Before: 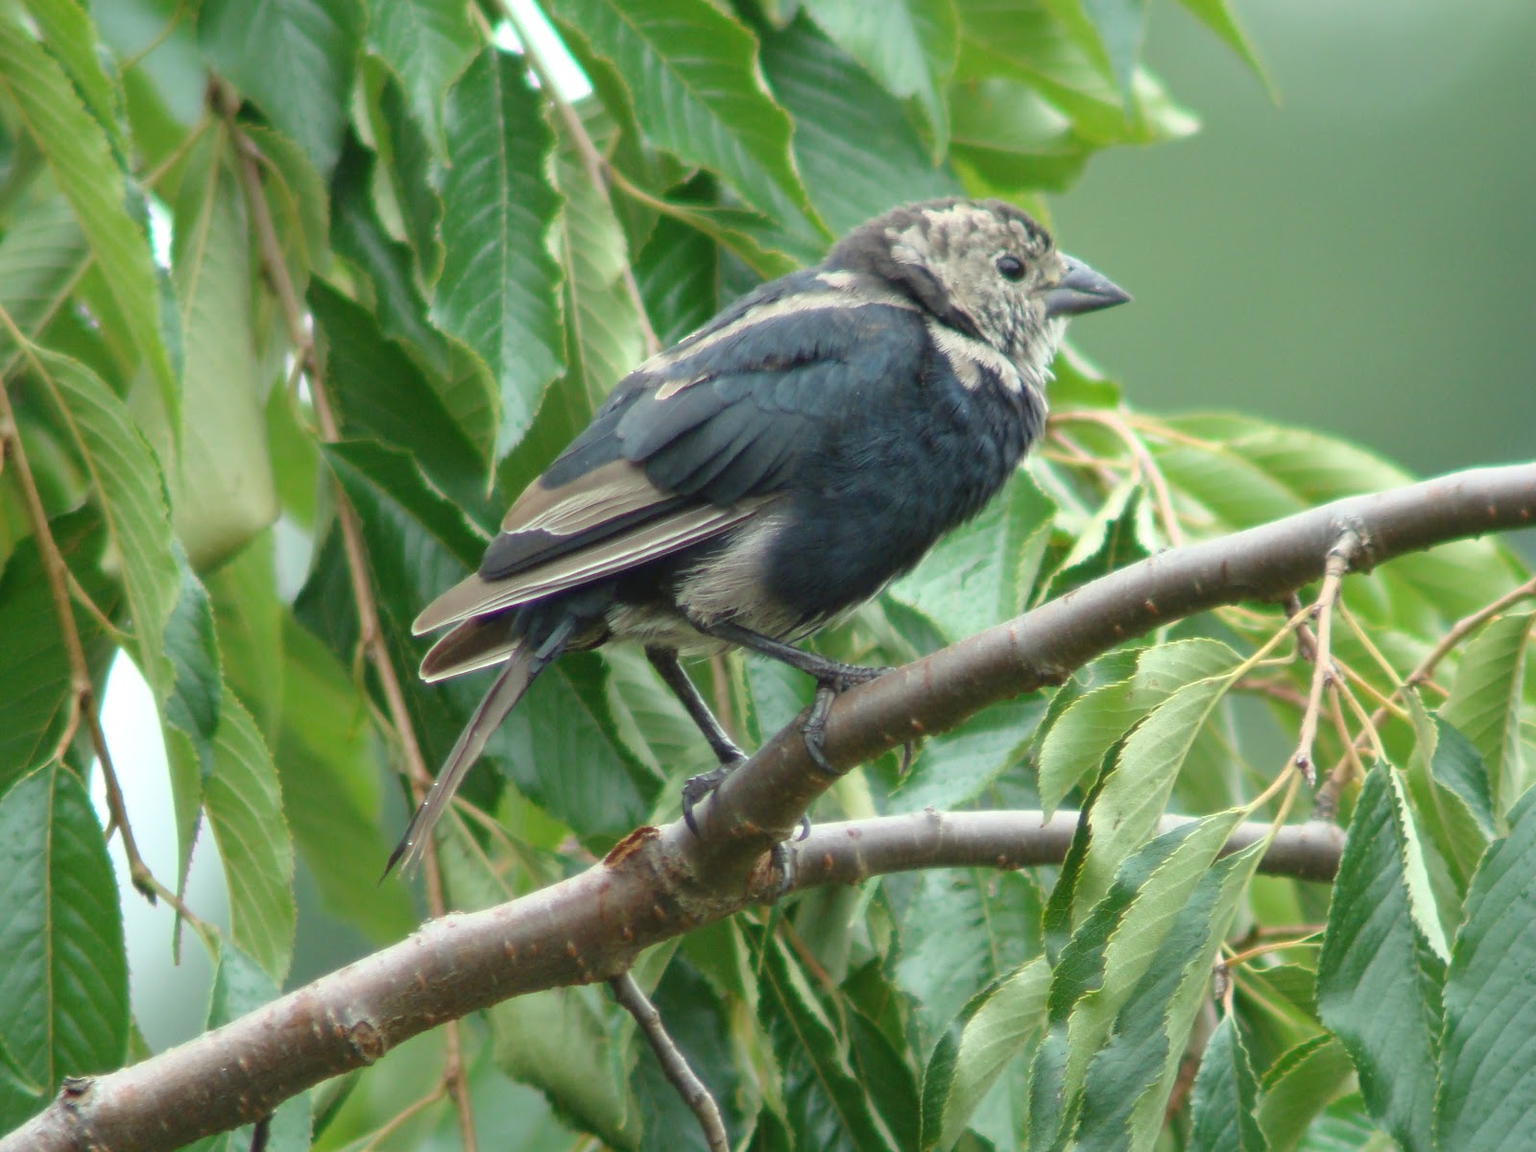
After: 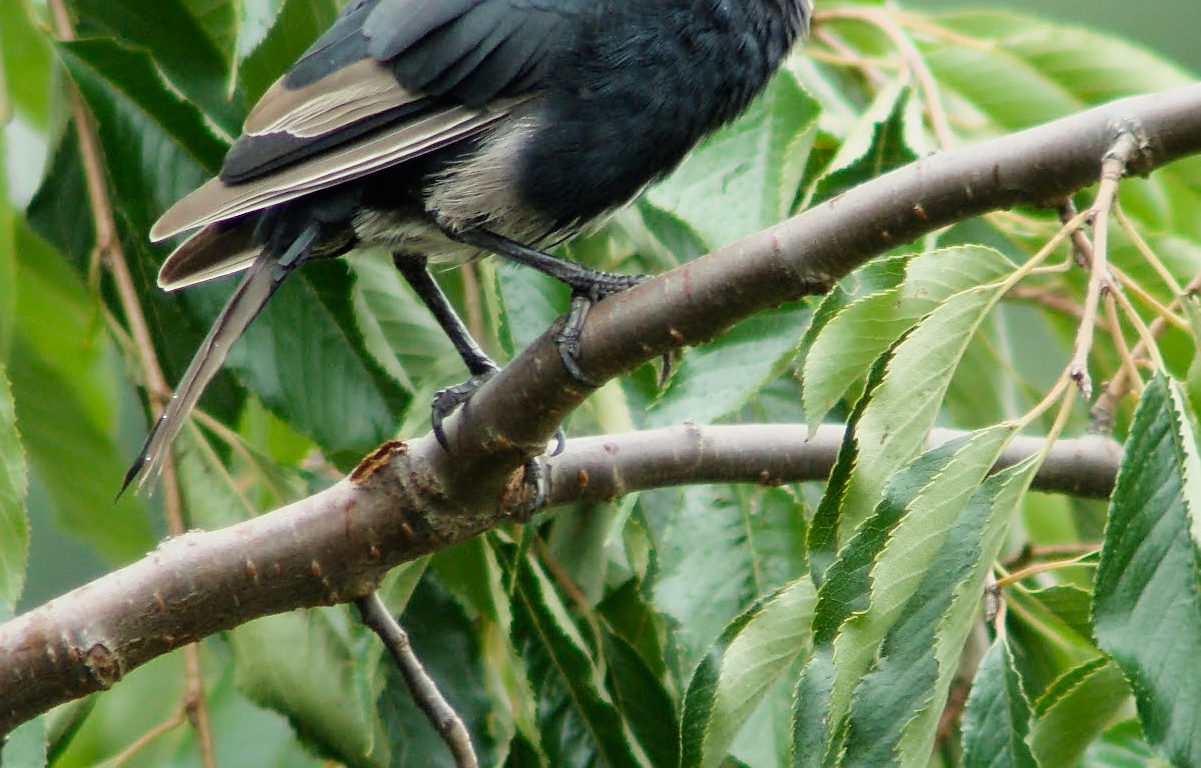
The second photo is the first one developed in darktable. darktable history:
color balance rgb: highlights gain › luminance 6.876%, highlights gain › chroma 0.938%, highlights gain › hue 49.78°, global offset › hue 172.15°, perceptual saturation grading › global saturation 1.688%, perceptual saturation grading › highlights -2.35%, perceptual saturation grading › mid-tones 4.287%, perceptual saturation grading › shadows 7.12%, global vibrance 9.885%, contrast 14.644%, saturation formula JzAzBz (2021)
filmic rgb: black relative exposure -7.65 EV, white relative exposure 3.99 EV, hardness 4.01, contrast 1.095, highlights saturation mix -28.56%
crop and rotate: left 17.482%, top 35.019%, right 7.4%, bottom 0.932%
sharpen: on, module defaults
